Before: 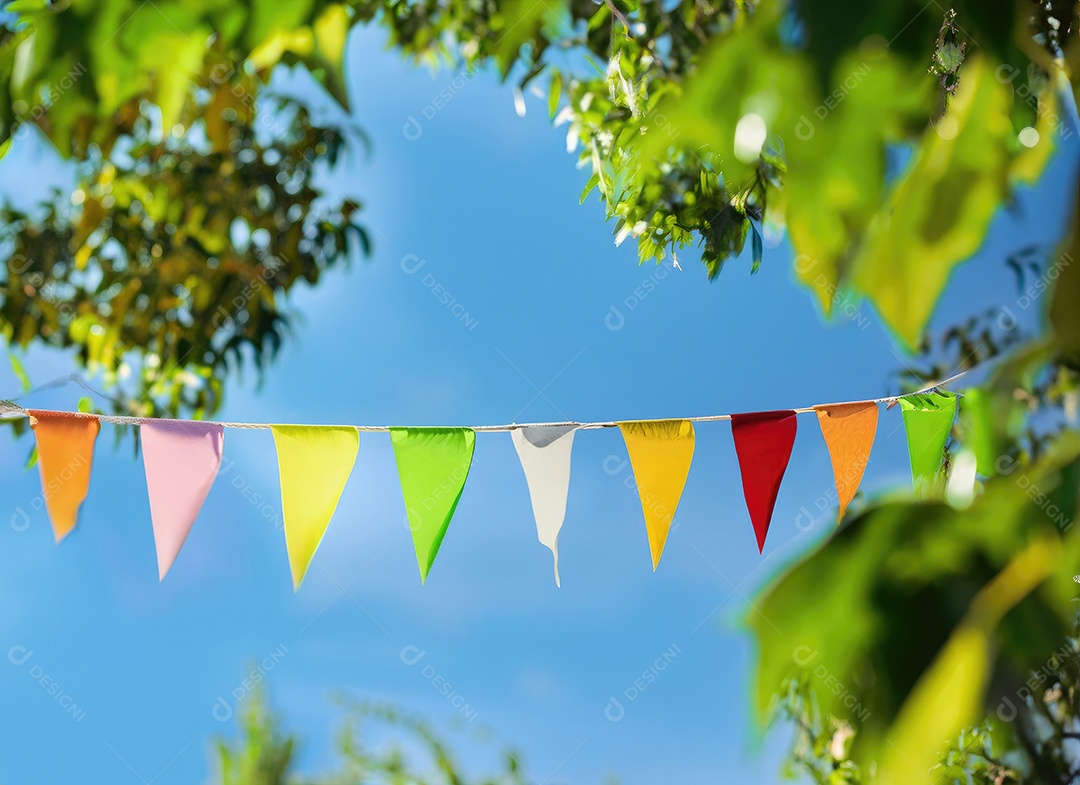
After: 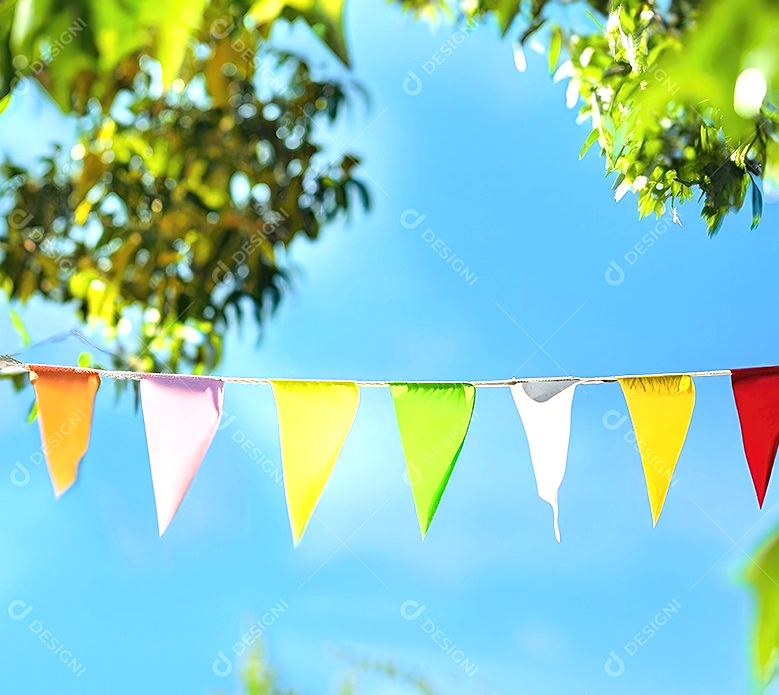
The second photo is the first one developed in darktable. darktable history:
crop: top 5.796%, right 27.847%, bottom 5.554%
exposure: black level correction 0, exposure 0.69 EV, compensate exposure bias true, compensate highlight preservation false
sharpen: on, module defaults
